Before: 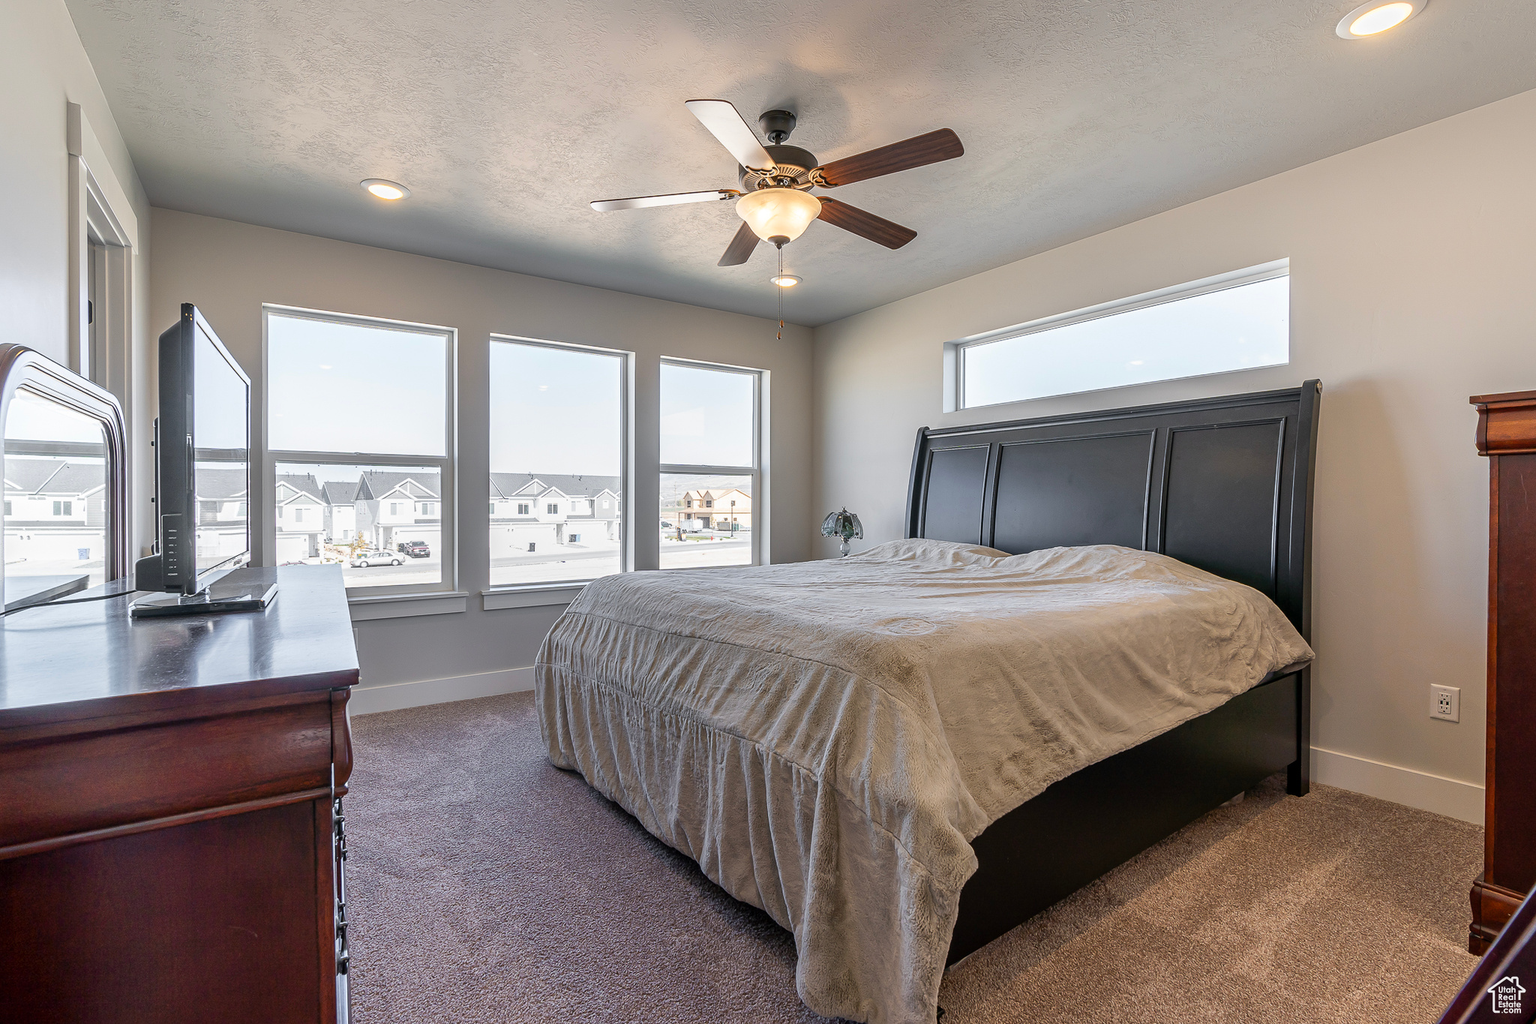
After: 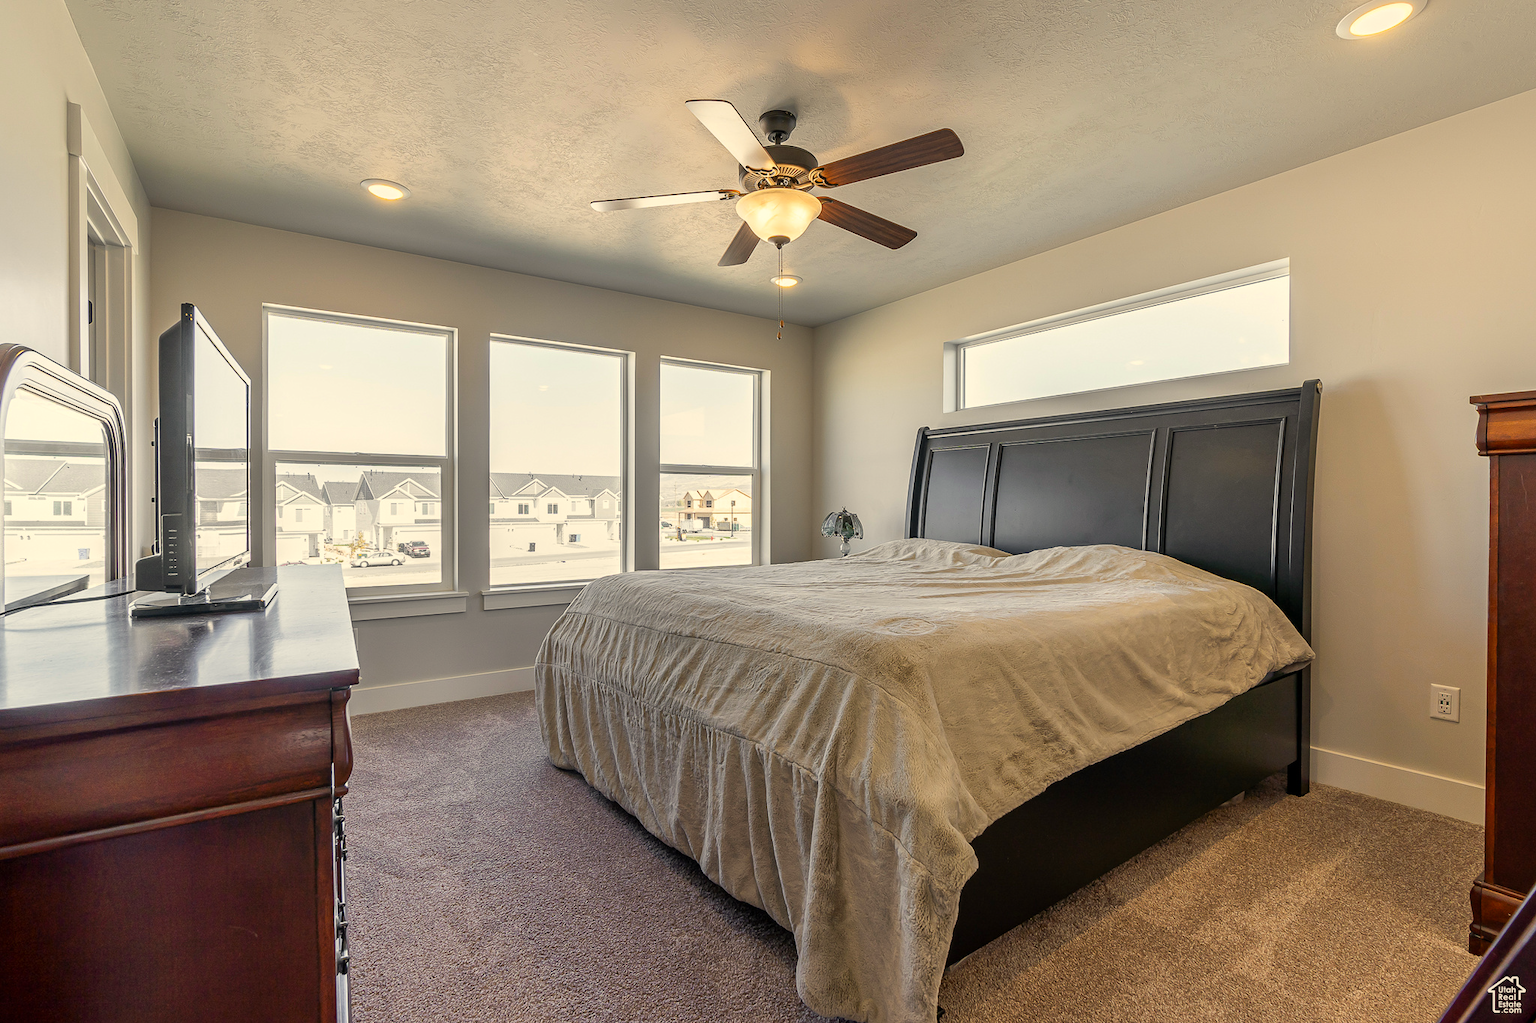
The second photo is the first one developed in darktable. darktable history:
color correction: highlights a* 1.39, highlights b* 17.17
